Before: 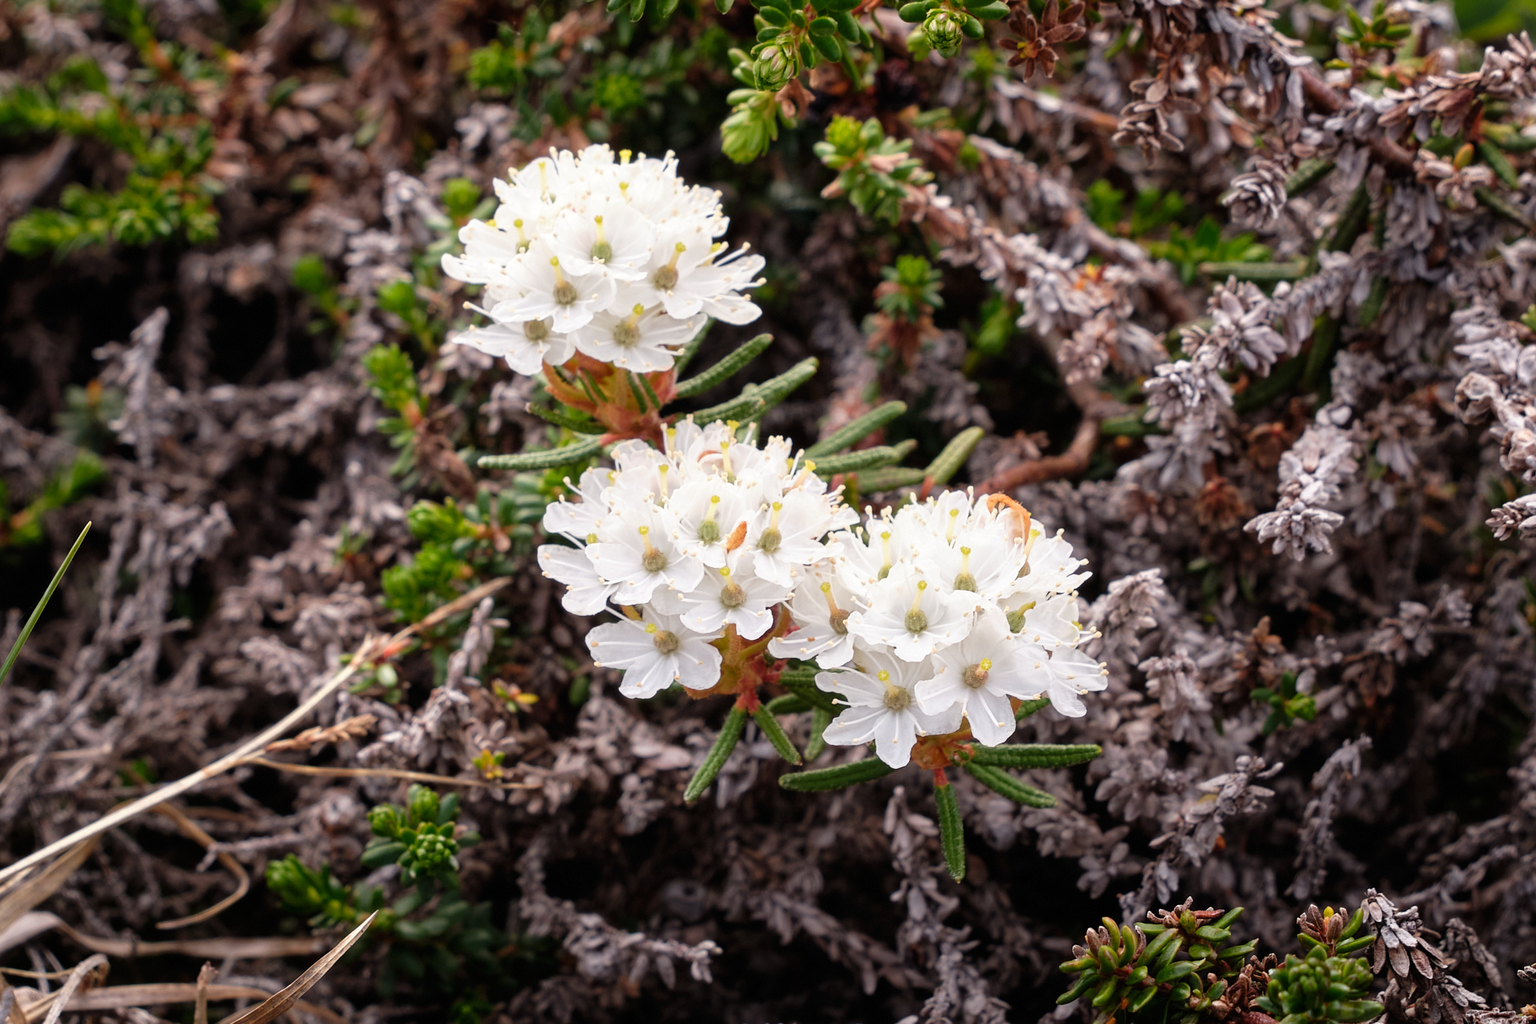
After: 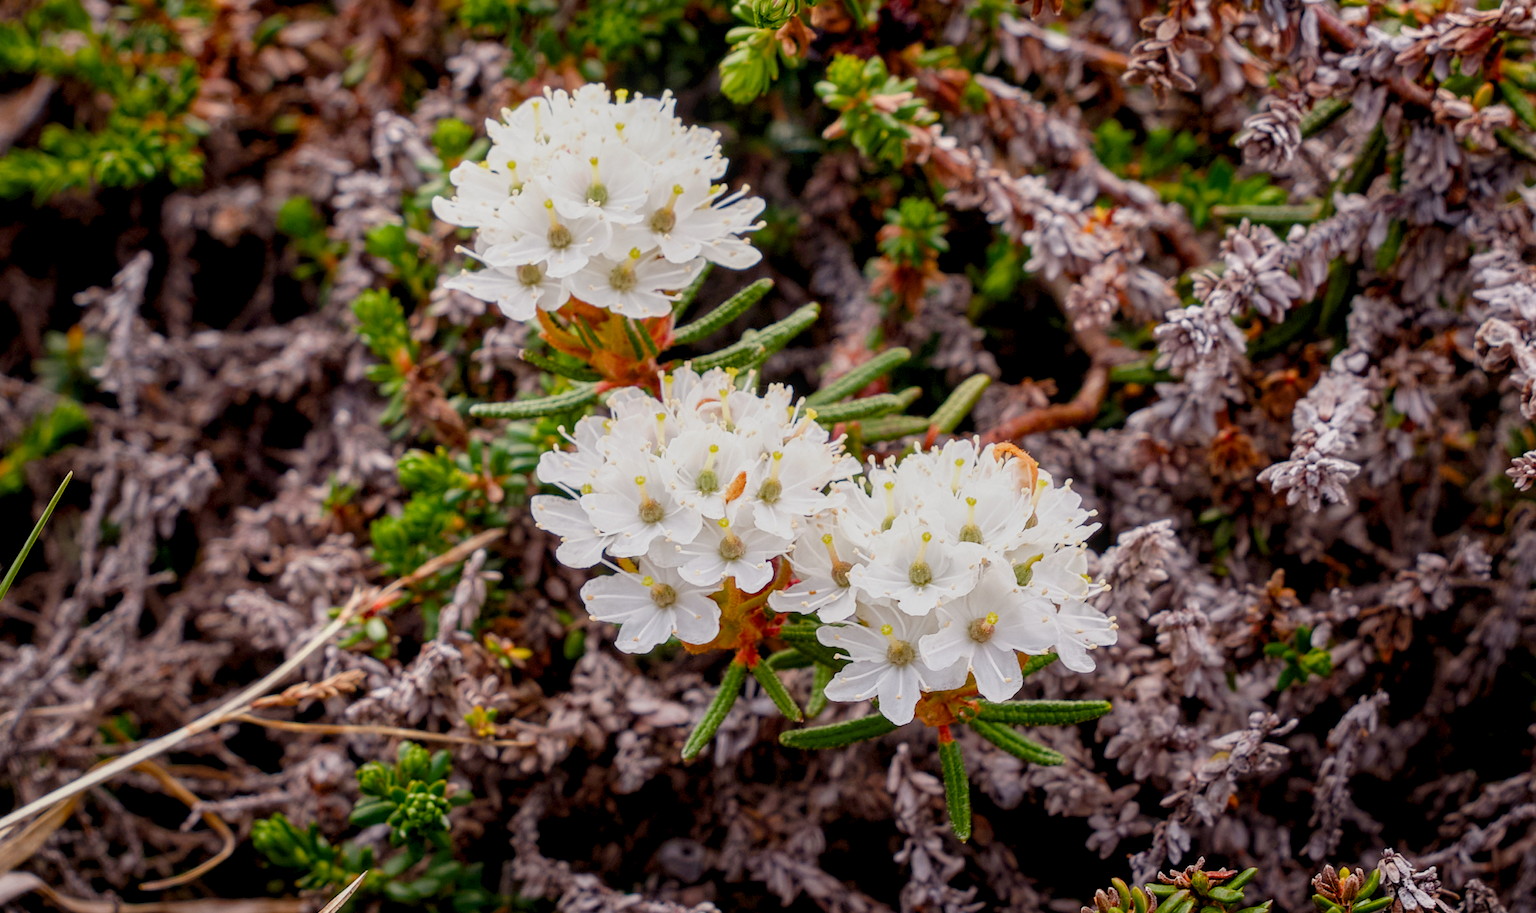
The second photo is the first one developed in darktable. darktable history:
crop: left 1.399%, top 6.199%, right 1.324%, bottom 6.972%
local contrast: on, module defaults
color balance rgb: shadows lift › luminance -20.293%, global offset › luminance -0.308%, global offset › hue 259.88°, perceptual saturation grading › global saturation 34.942%, perceptual saturation grading › highlights -29.814%, perceptual saturation grading › shadows 35.735%, contrast -19.739%
